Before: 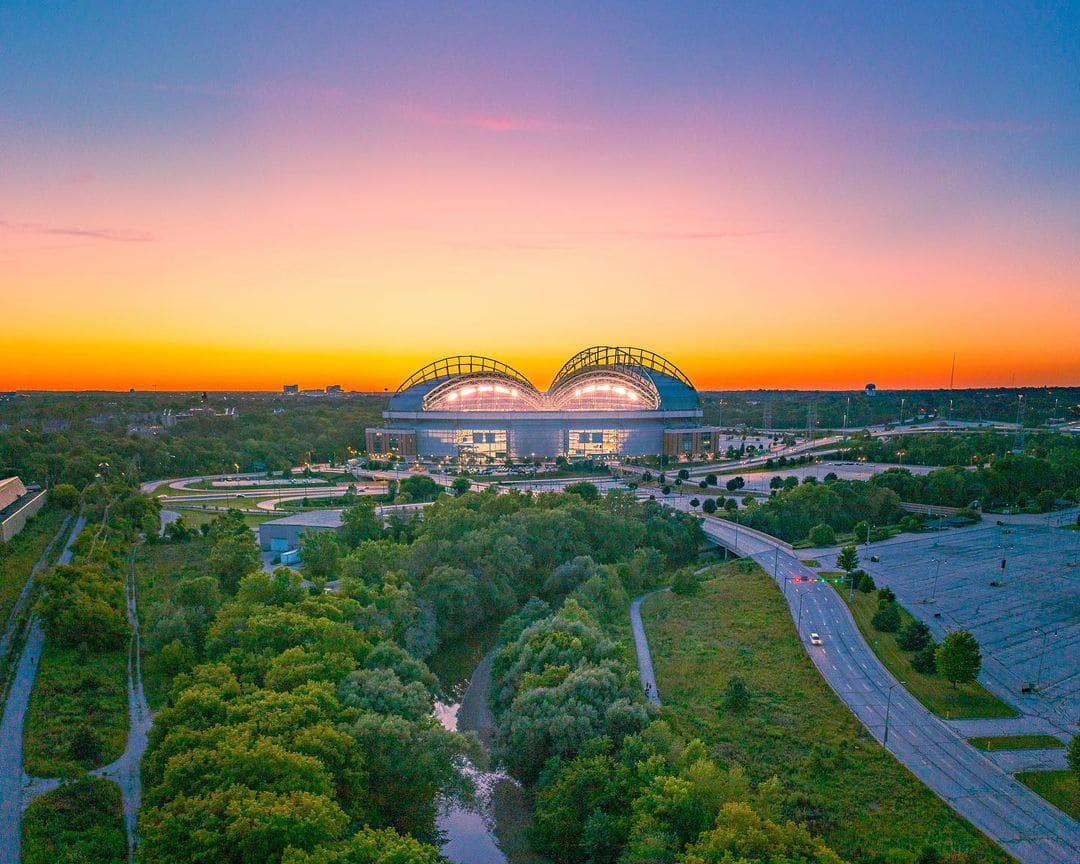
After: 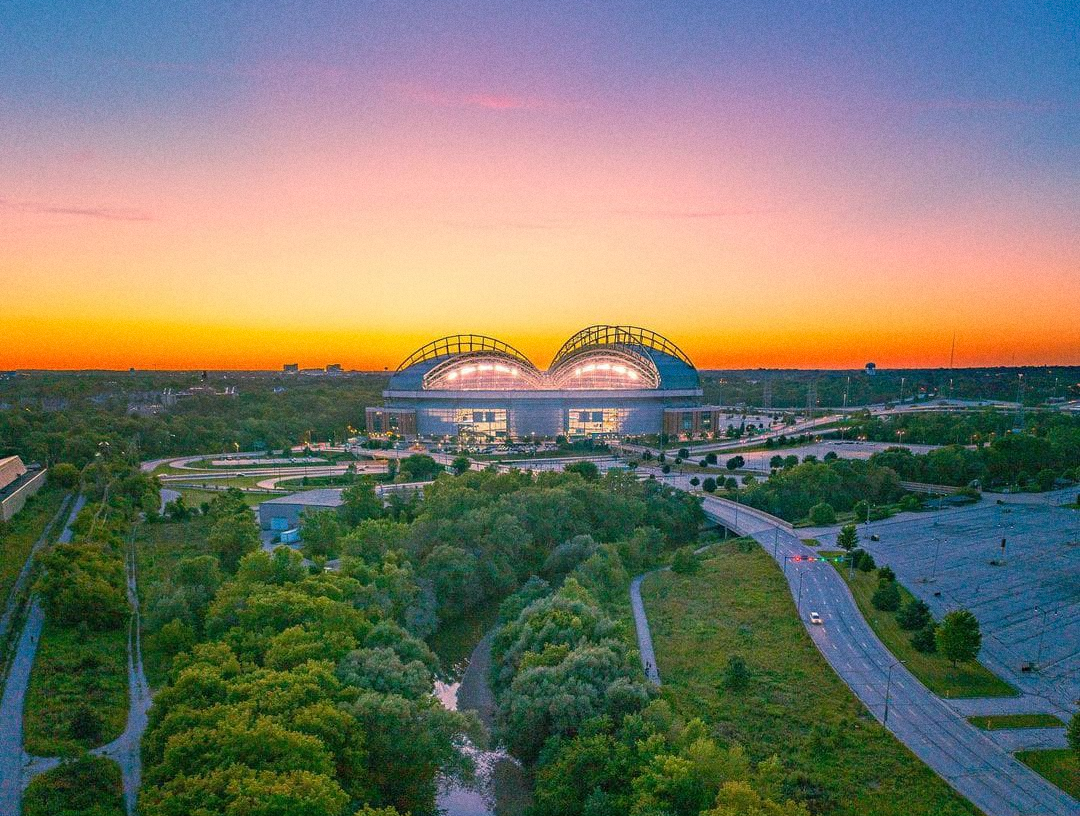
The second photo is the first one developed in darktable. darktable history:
crop and rotate: top 2.479%, bottom 3.018%
grain: coarseness 0.09 ISO
